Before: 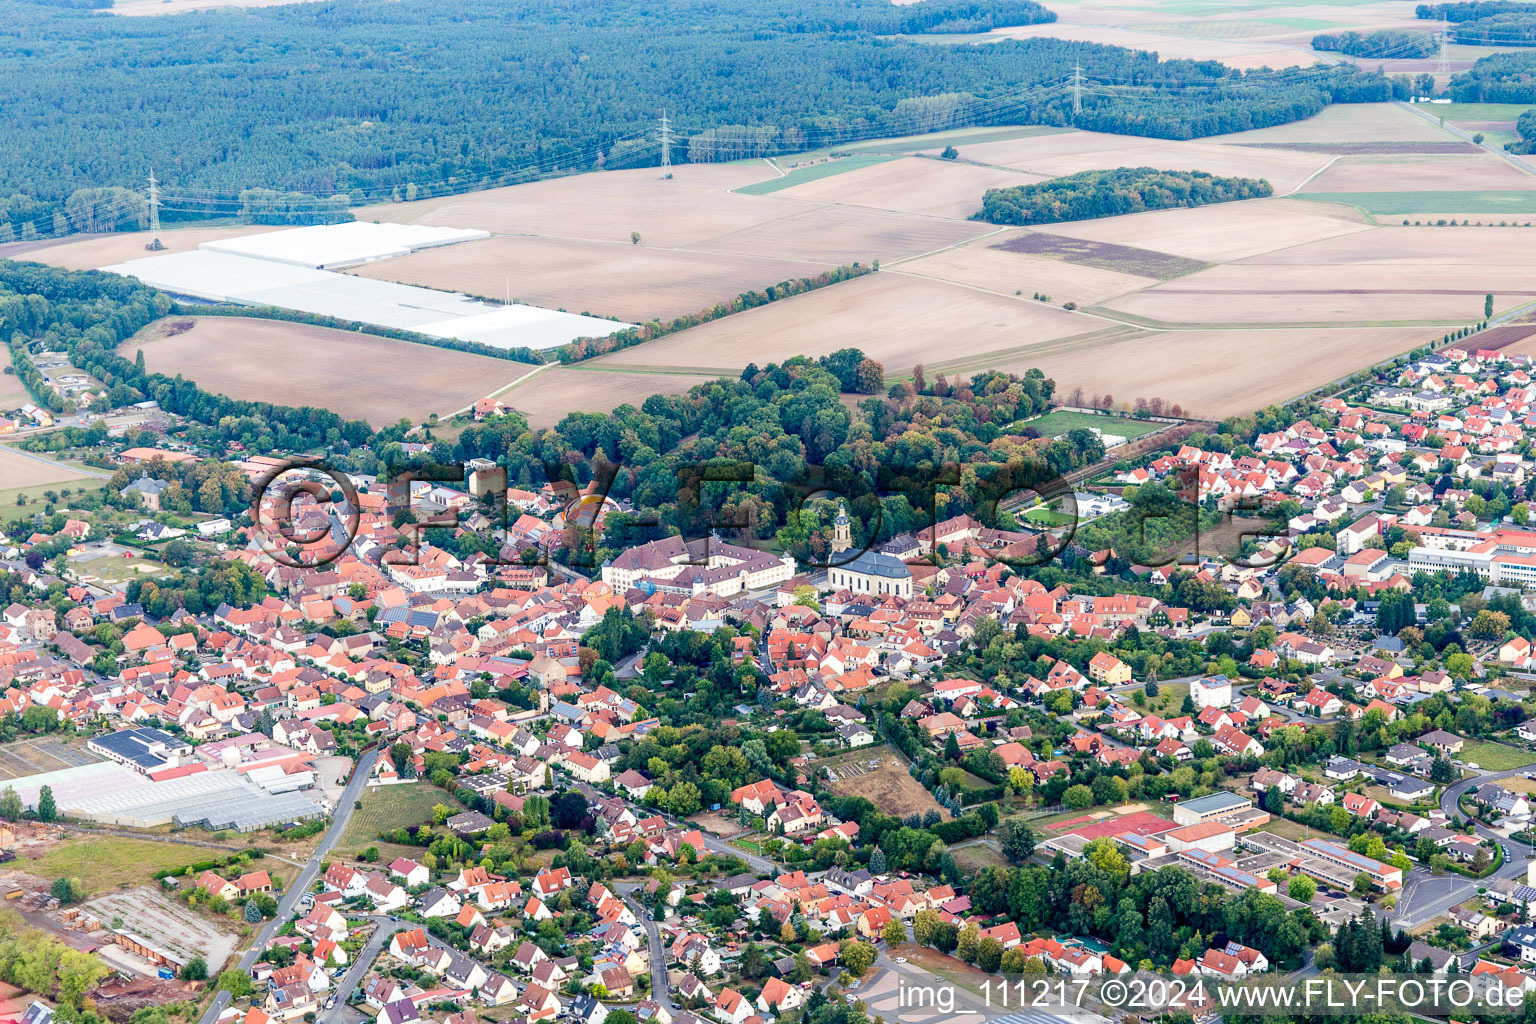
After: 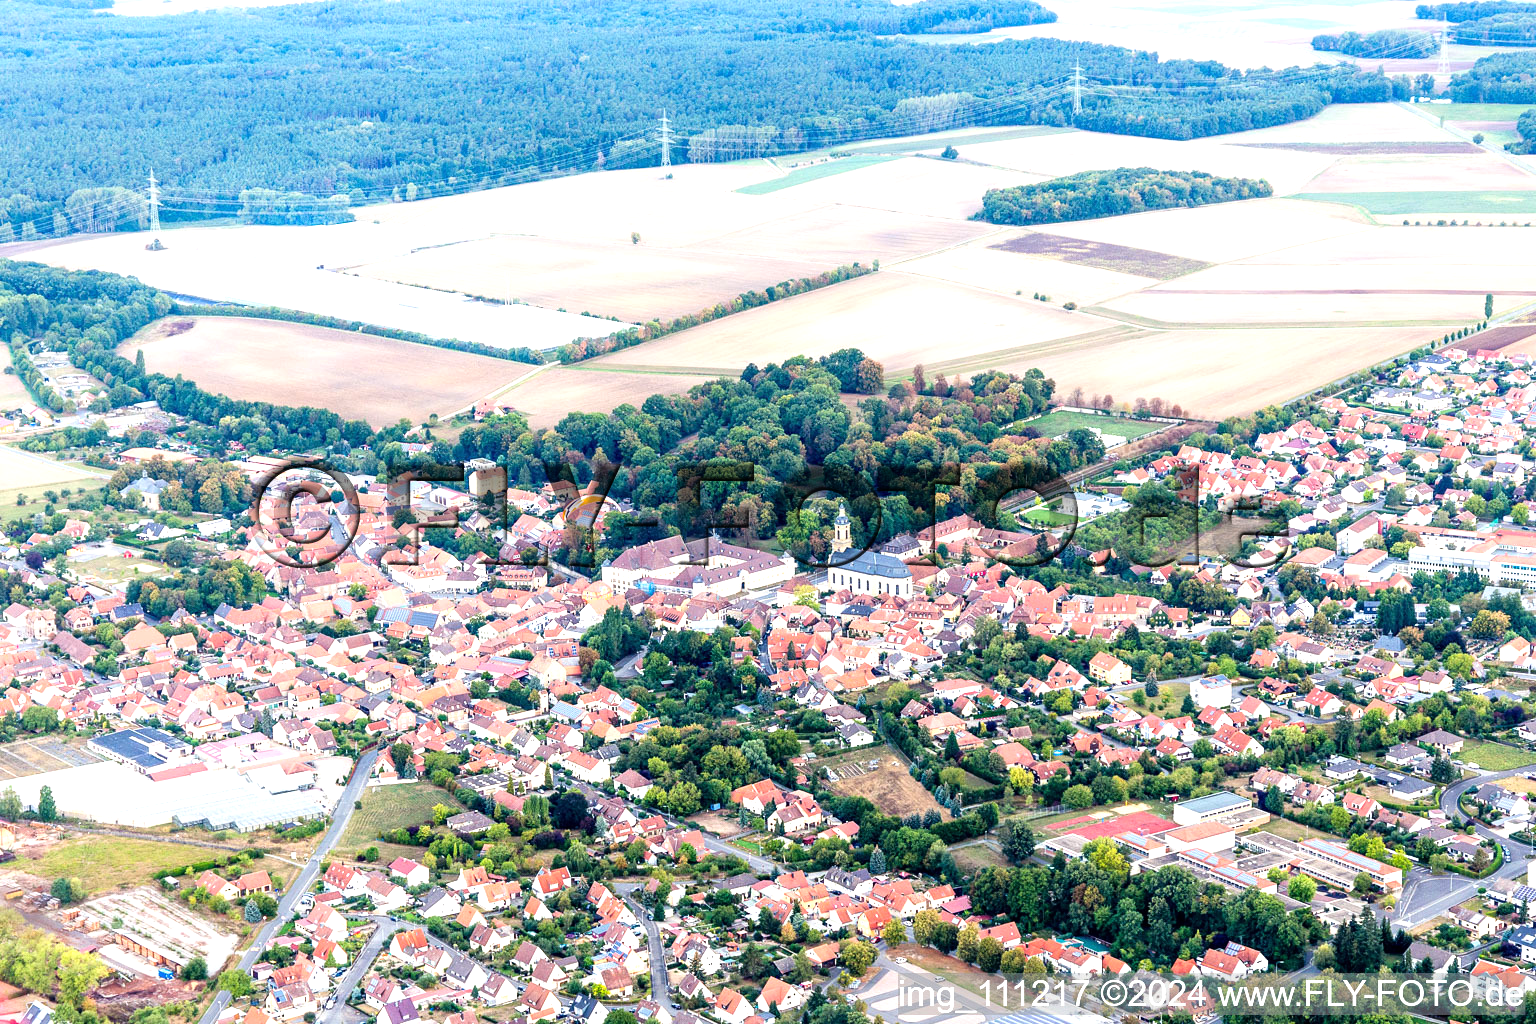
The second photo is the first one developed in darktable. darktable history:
tone equalizer: -8 EV -0.749 EV, -7 EV -0.684 EV, -6 EV -0.597 EV, -5 EV -0.418 EV, -3 EV 0.375 EV, -2 EV 0.6 EV, -1 EV 0.685 EV, +0 EV 0.753 EV
